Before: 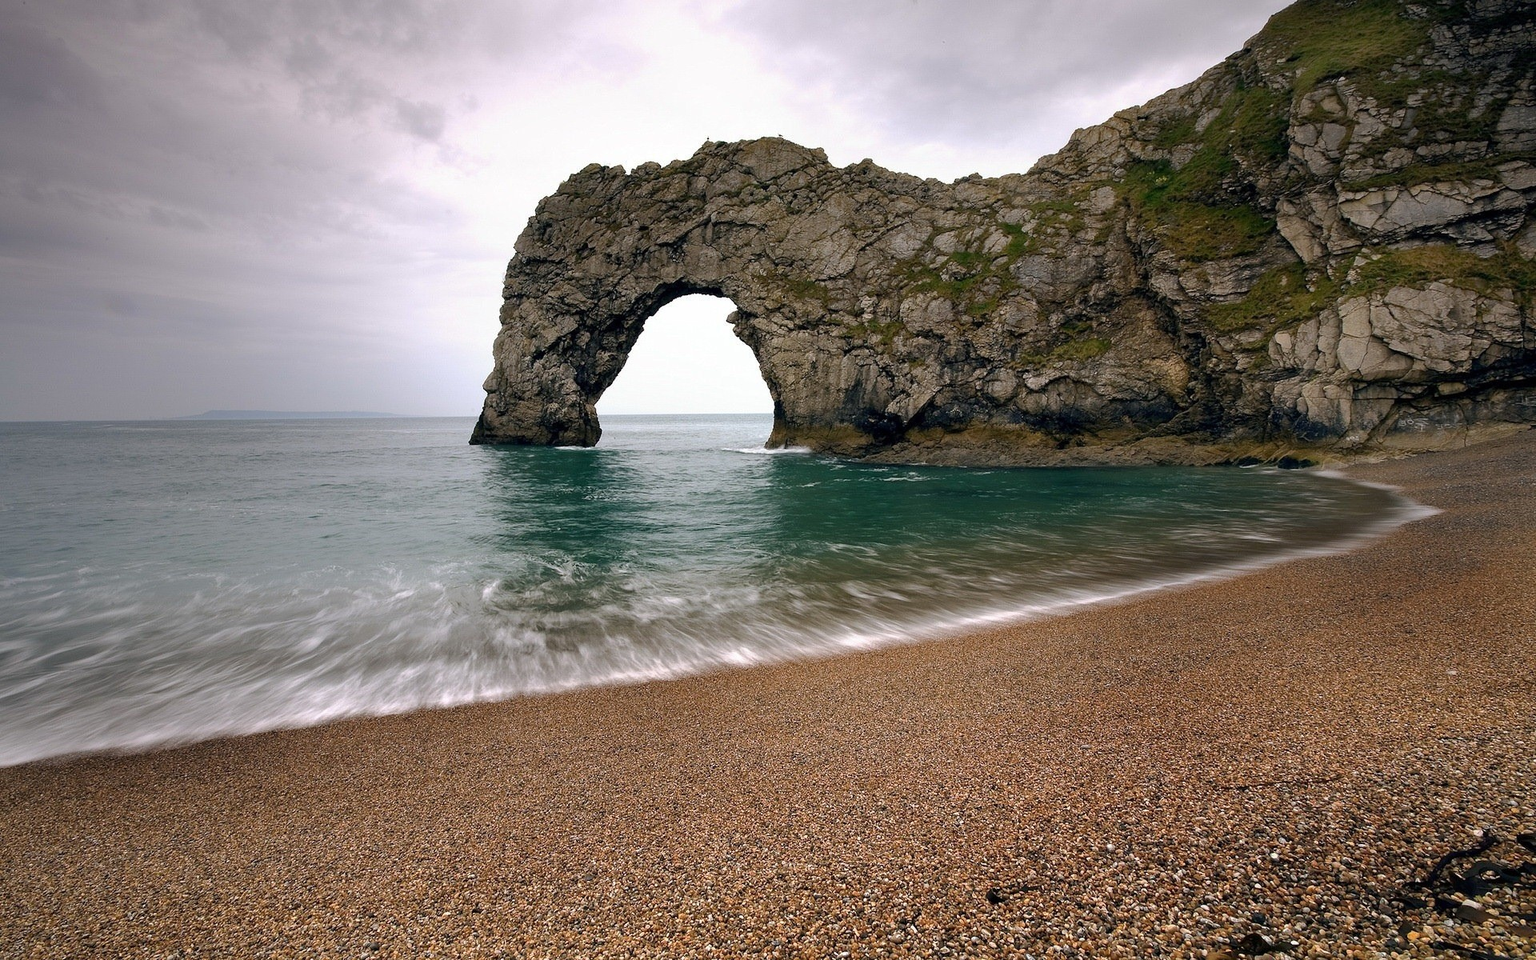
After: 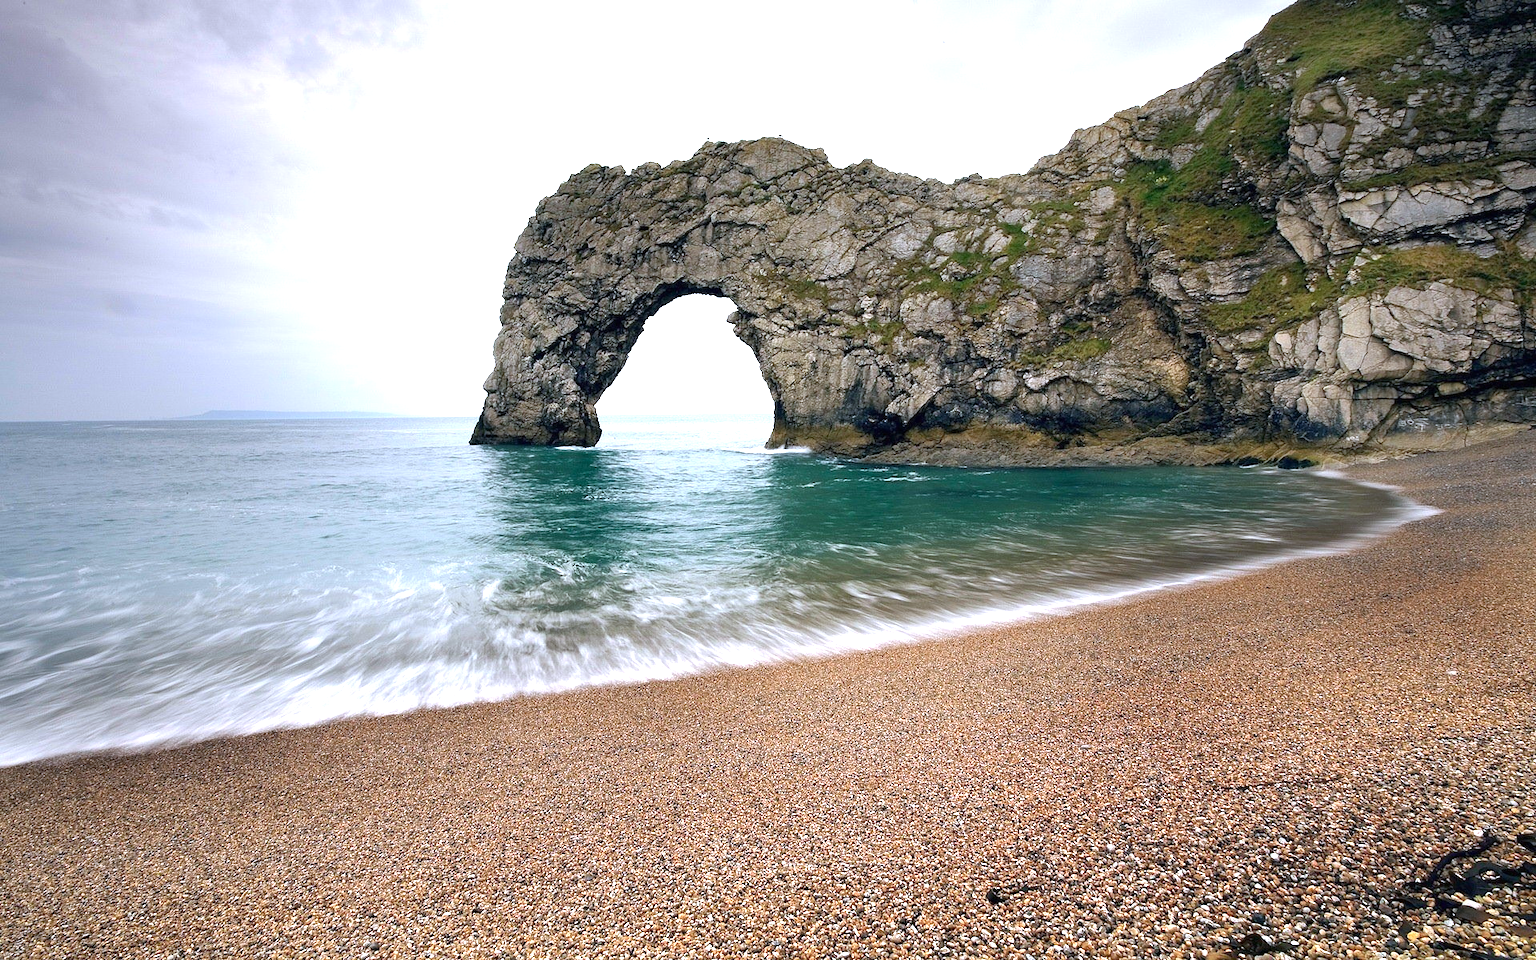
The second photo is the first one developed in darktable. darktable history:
exposure: black level correction 0, exposure 1.095 EV, compensate highlight preservation false
color calibration: x 0.369, y 0.382, temperature 4320.28 K
